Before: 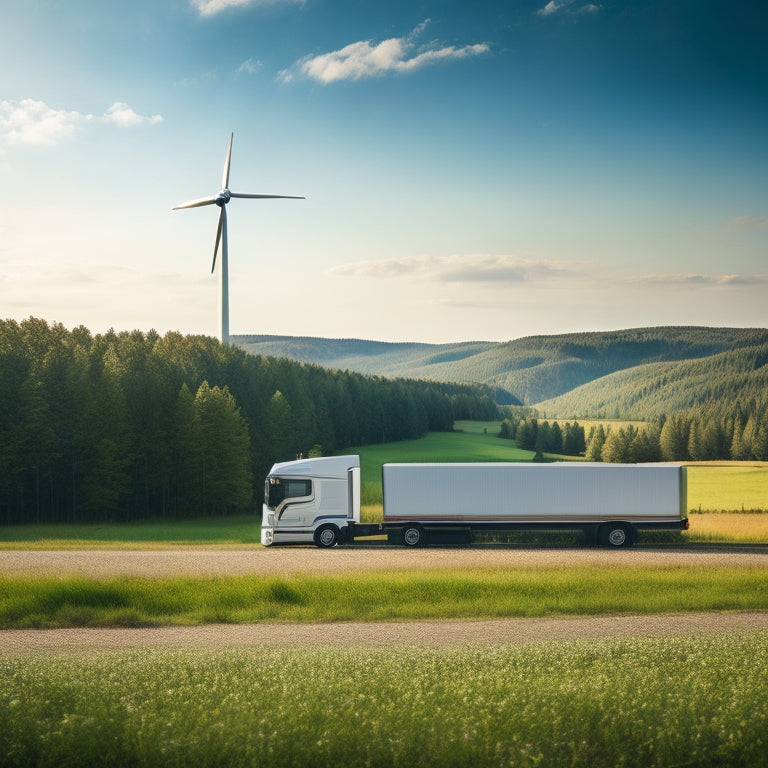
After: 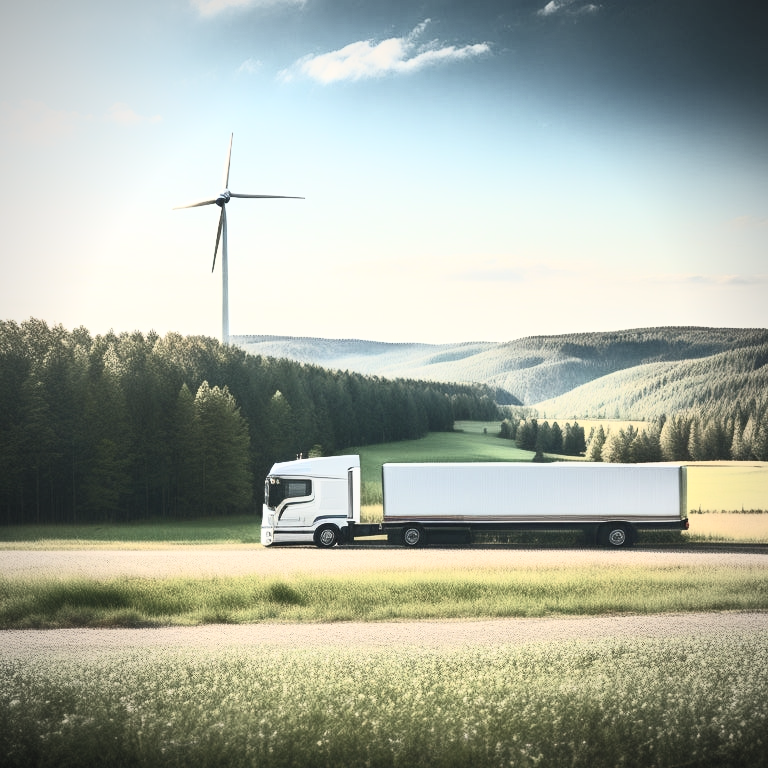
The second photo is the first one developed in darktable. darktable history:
tone equalizer: on, module defaults
vignetting: fall-off radius 60.92%
contrast brightness saturation: contrast 0.57, brightness 0.57, saturation -0.34
